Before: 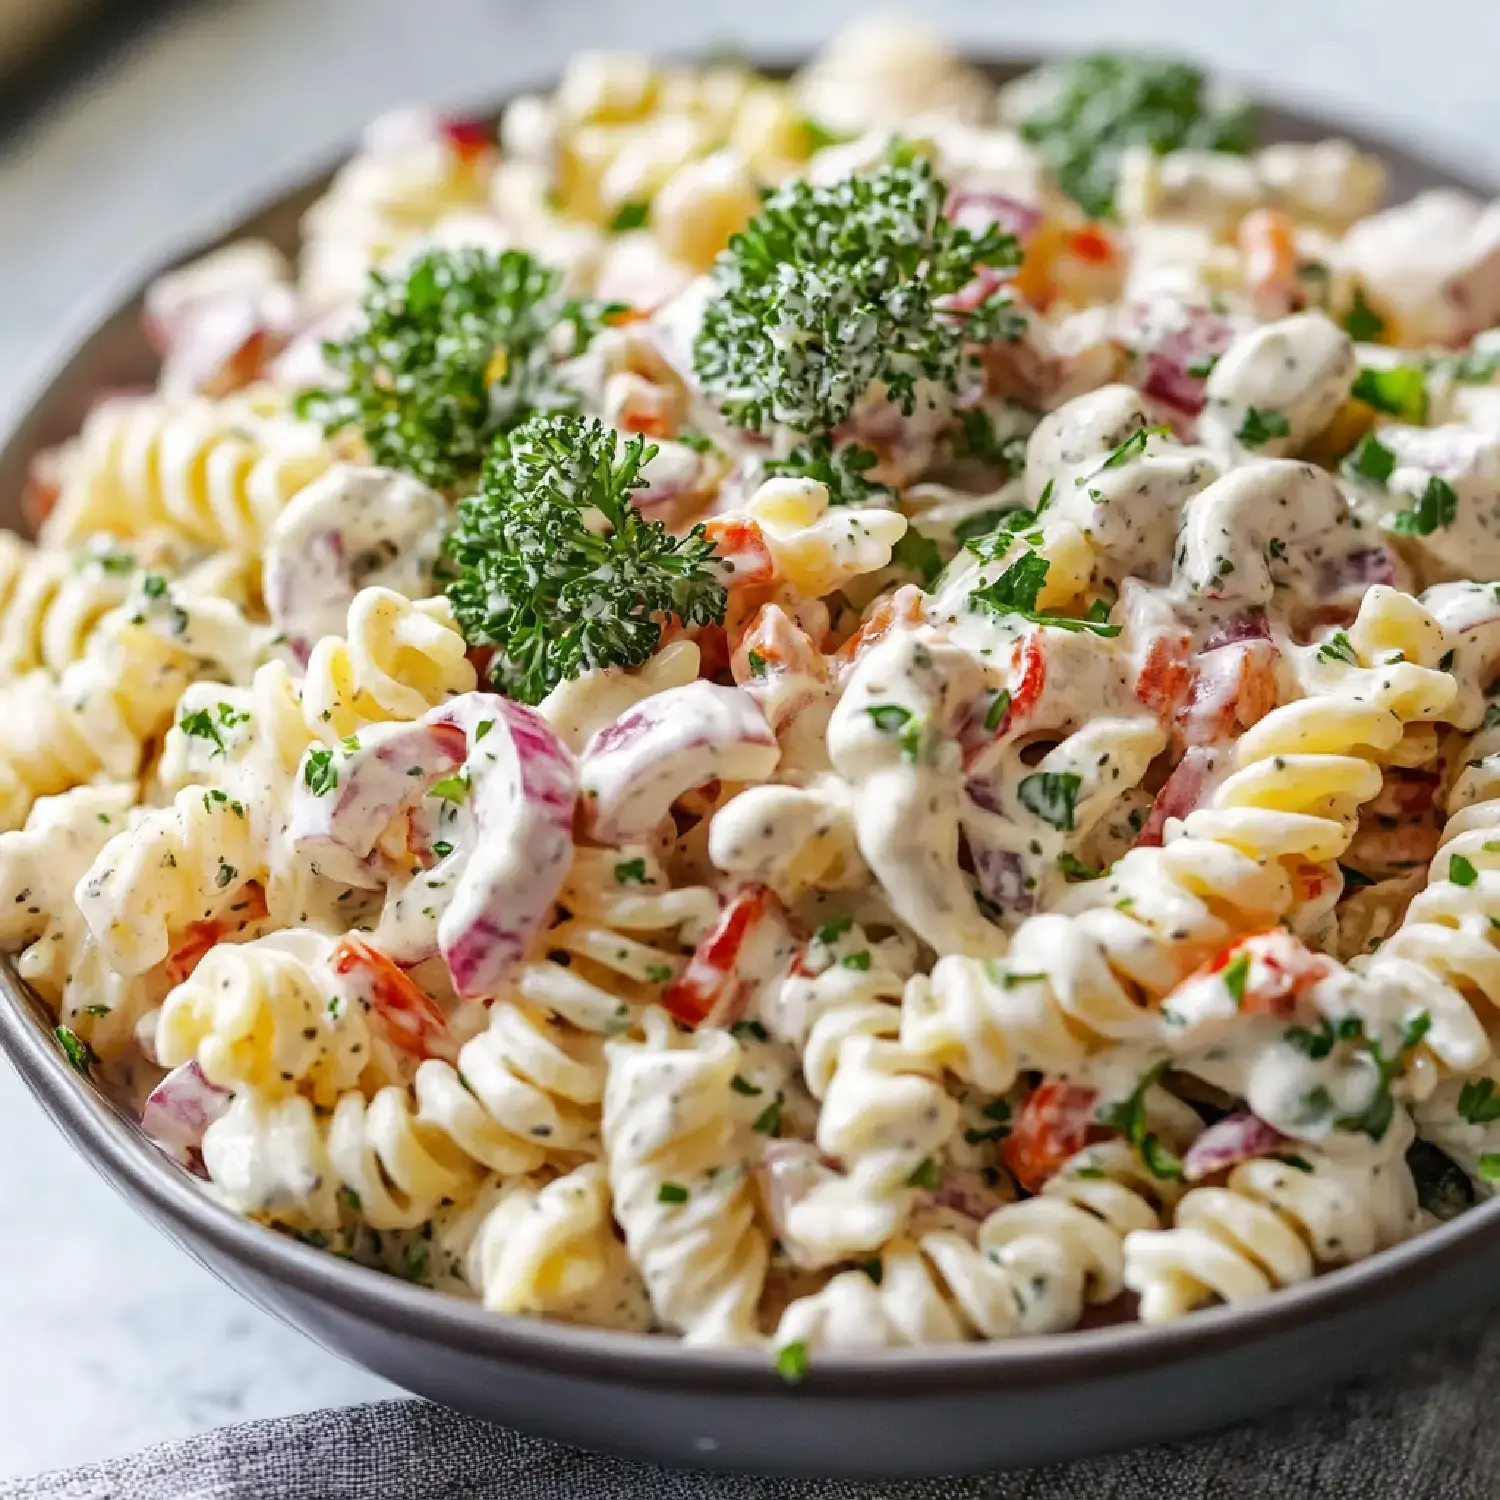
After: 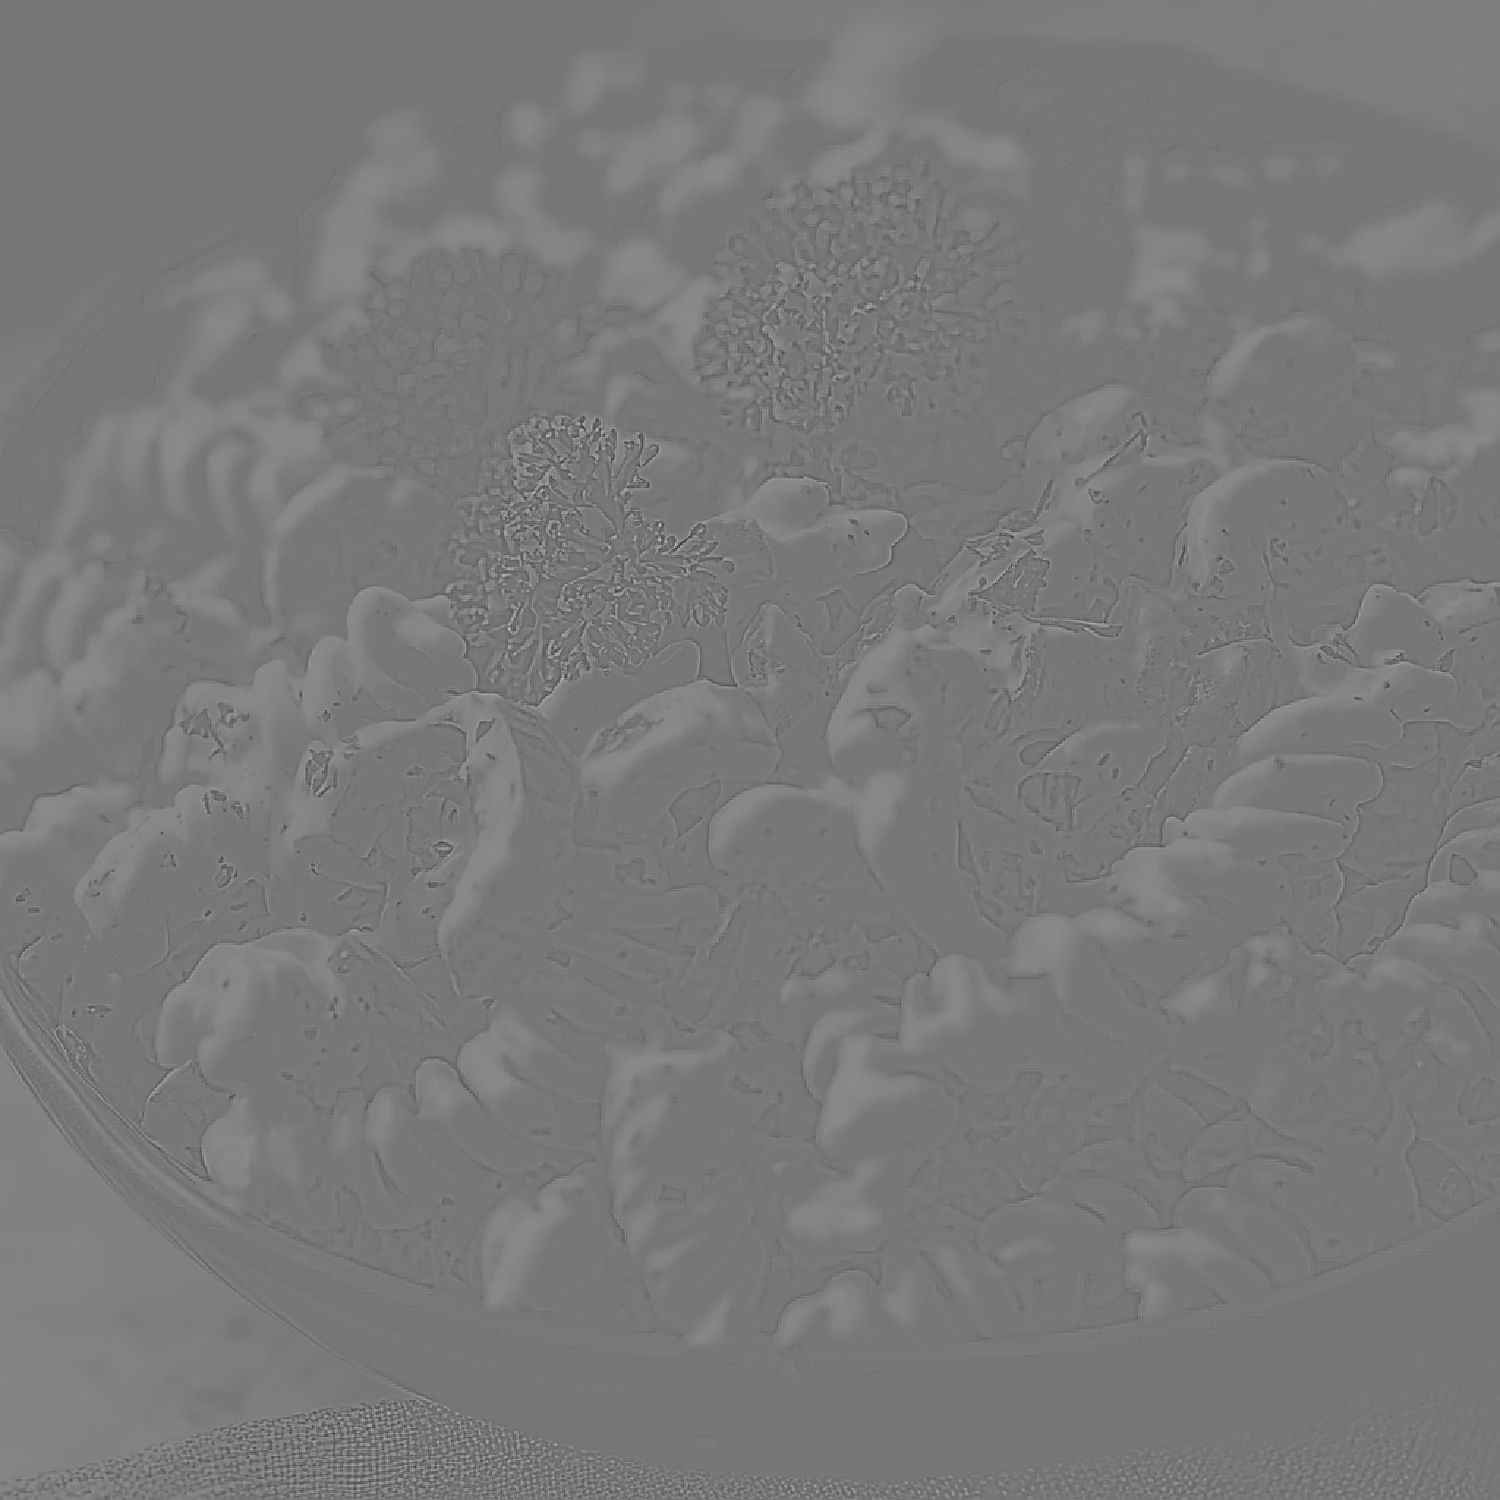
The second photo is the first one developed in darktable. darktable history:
highpass: sharpness 5.84%, contrast boost 8.44%
exposure: exposure 0.766 EV, compensate highlight preservation false
sharpen: on, module defaults
